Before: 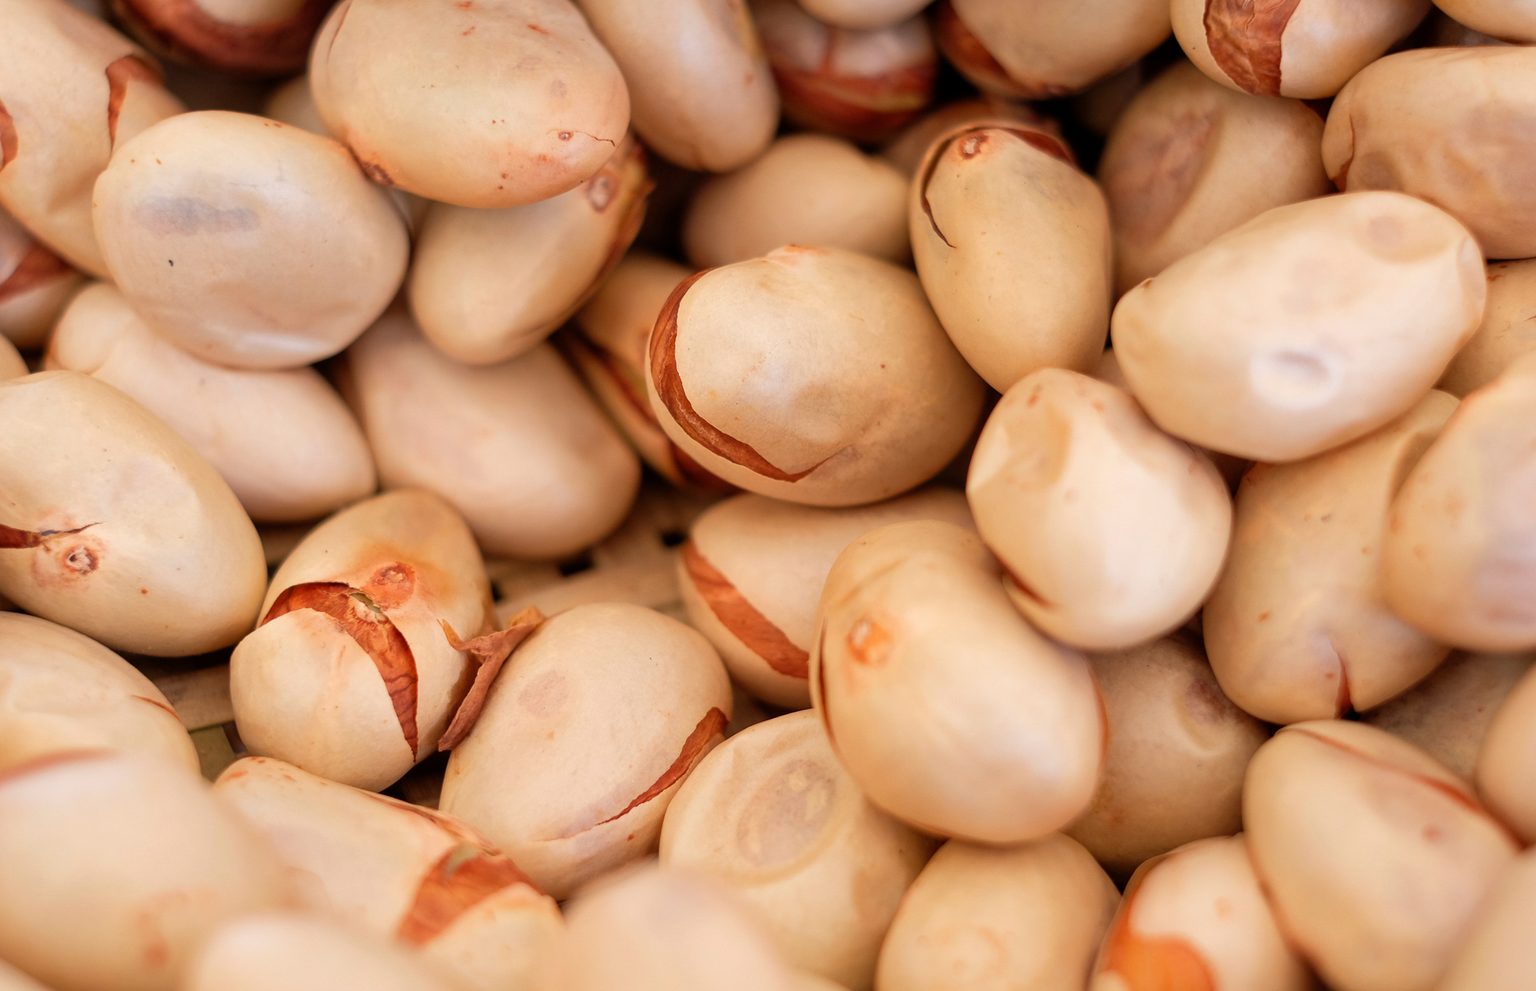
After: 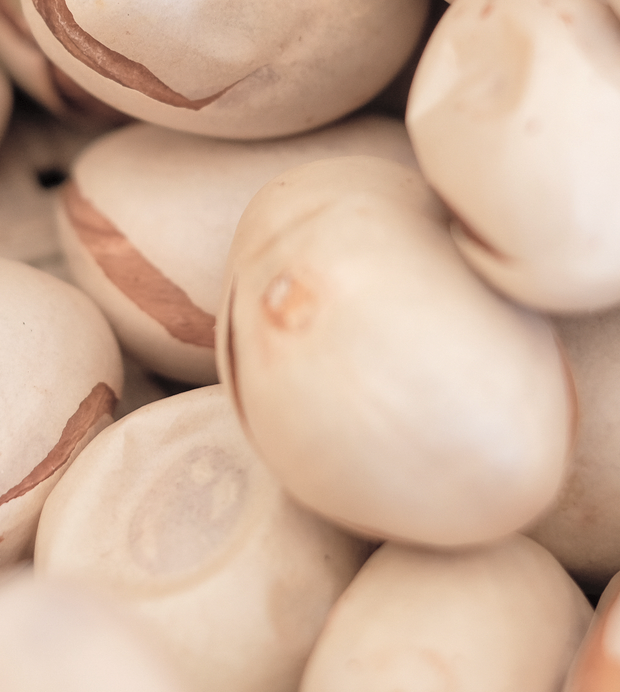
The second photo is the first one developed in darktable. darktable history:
crop: left 41.124%, top 39.556%, right 25.54%, bottom 2.735%
contrast brightness saturation: brightness 0.183, saturation -0.497
